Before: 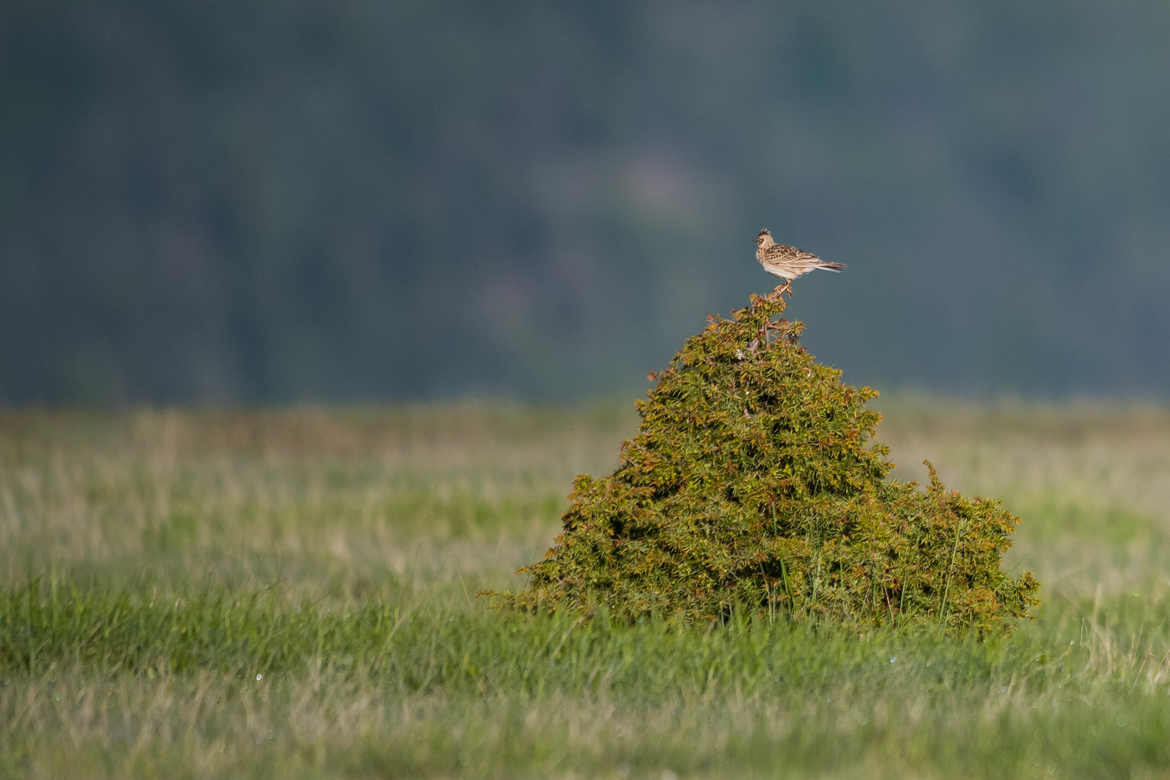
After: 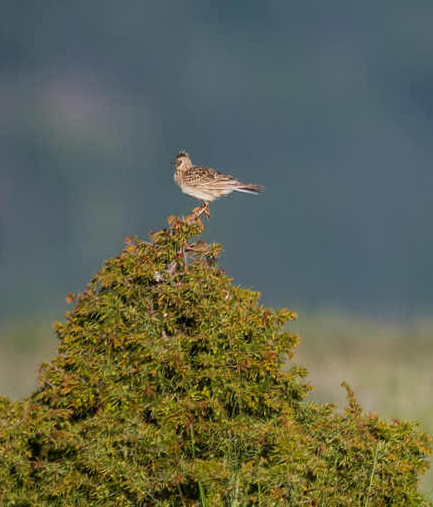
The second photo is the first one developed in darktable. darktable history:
crop and rotate: left 49.818%, top 10.119%, right 13.117%, bottom 24.762%
